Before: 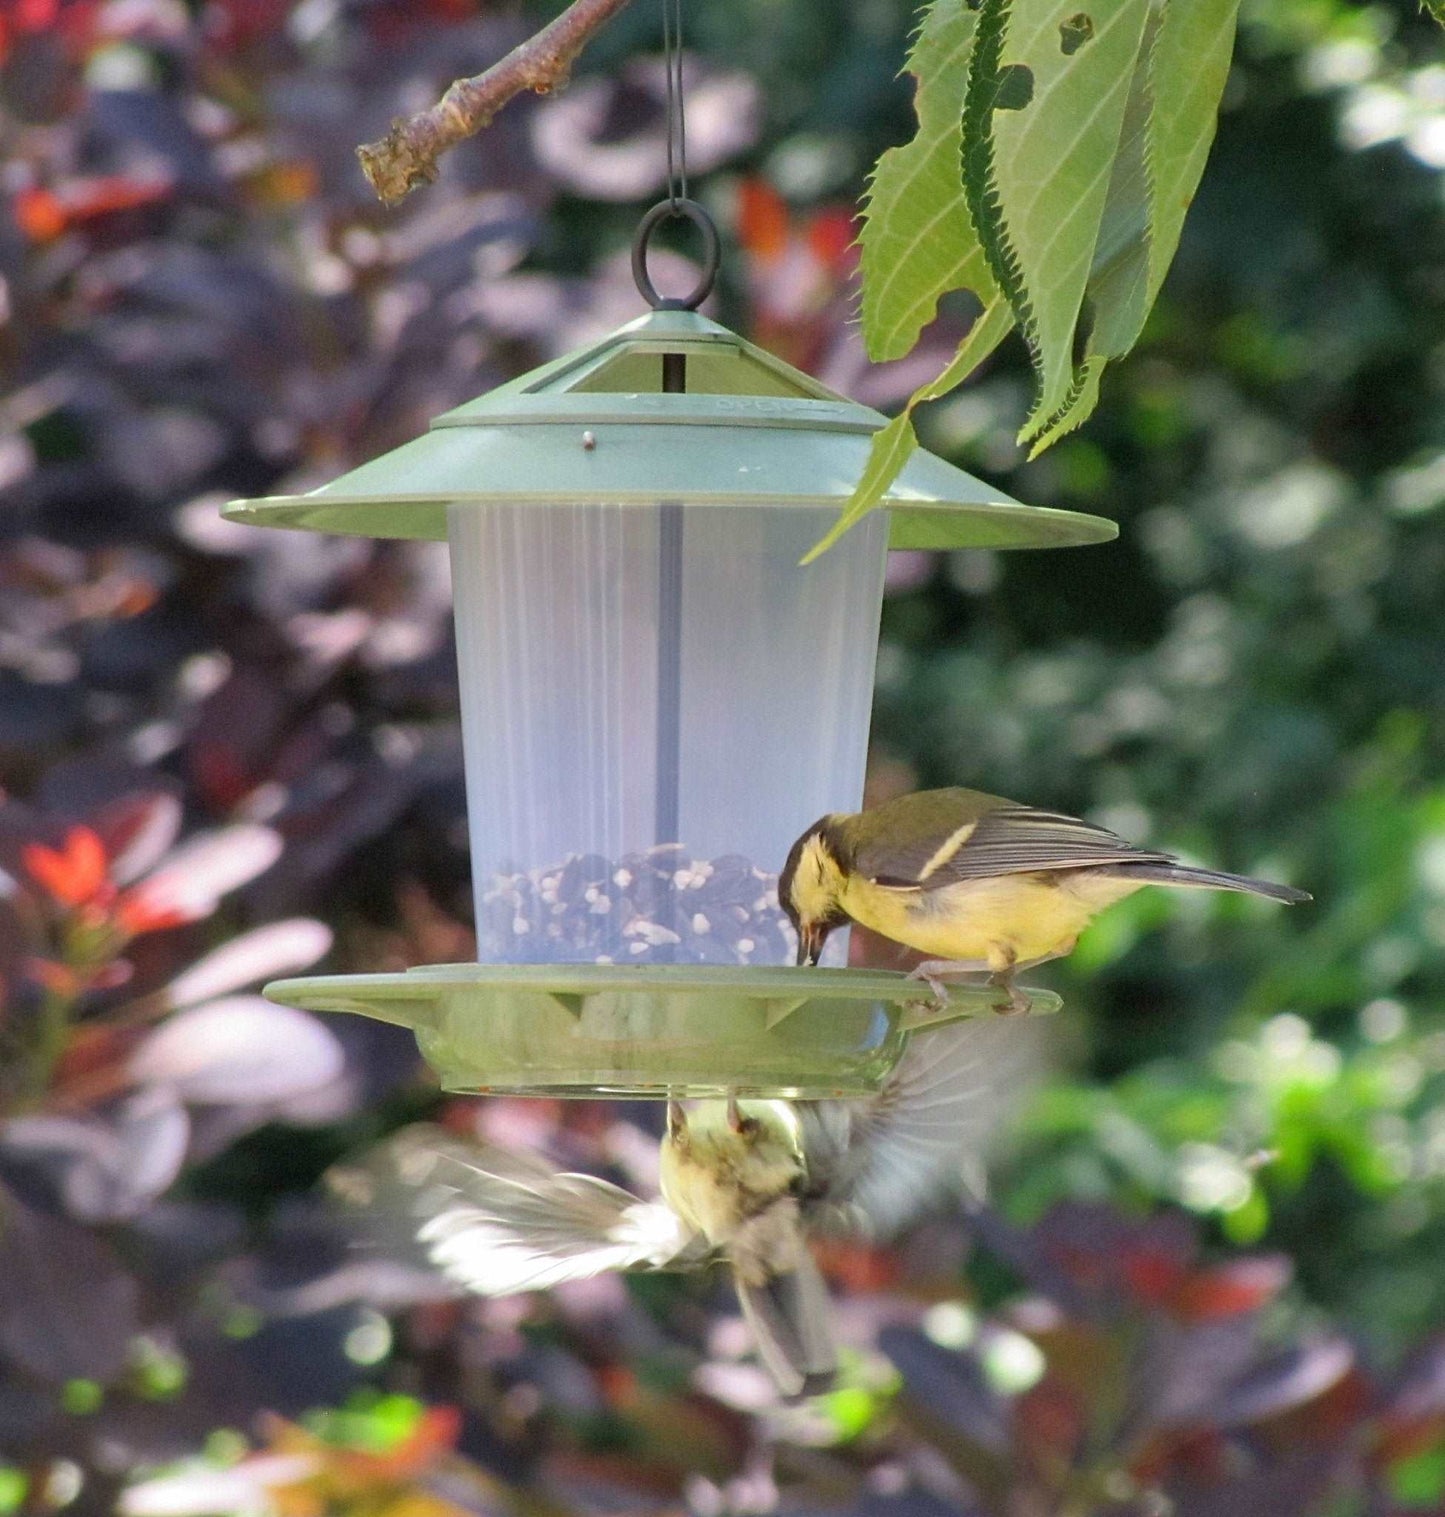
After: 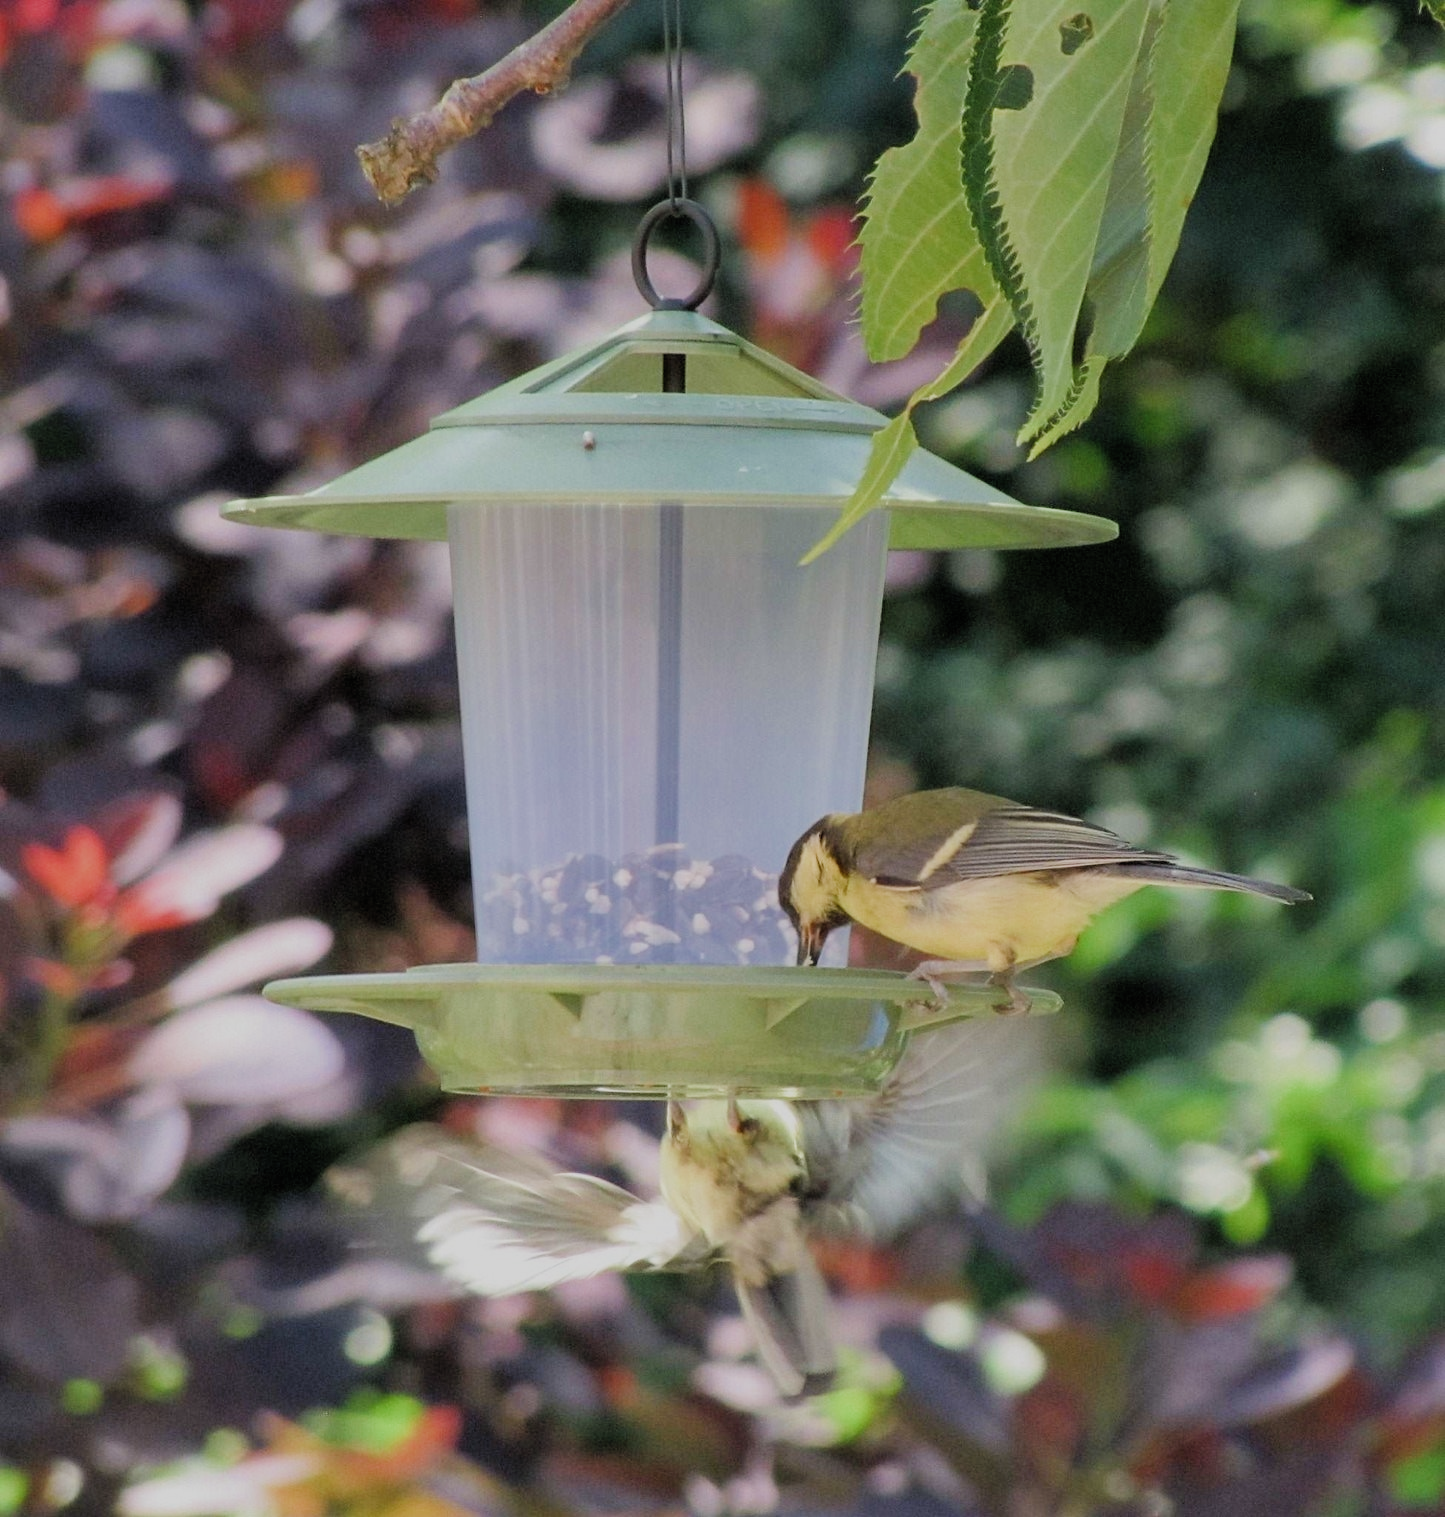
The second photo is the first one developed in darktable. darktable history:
filmic rgb: black relative exposure -7.65 EV, white relative exposure 4.56 EV, hardness 3.61, add noise in highlights 0.001, preserve chrominance max RGB, color science v3 (2019), use custom middle-gray values true, contrast in highlights soft
